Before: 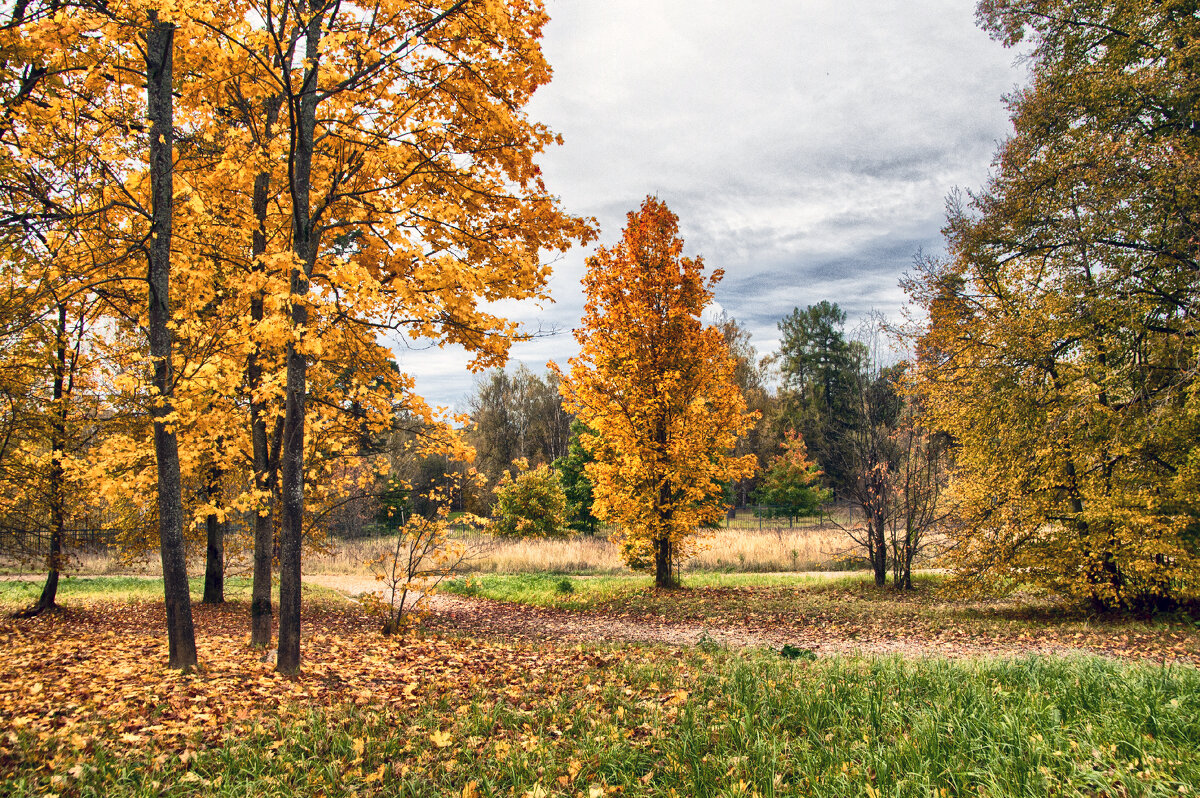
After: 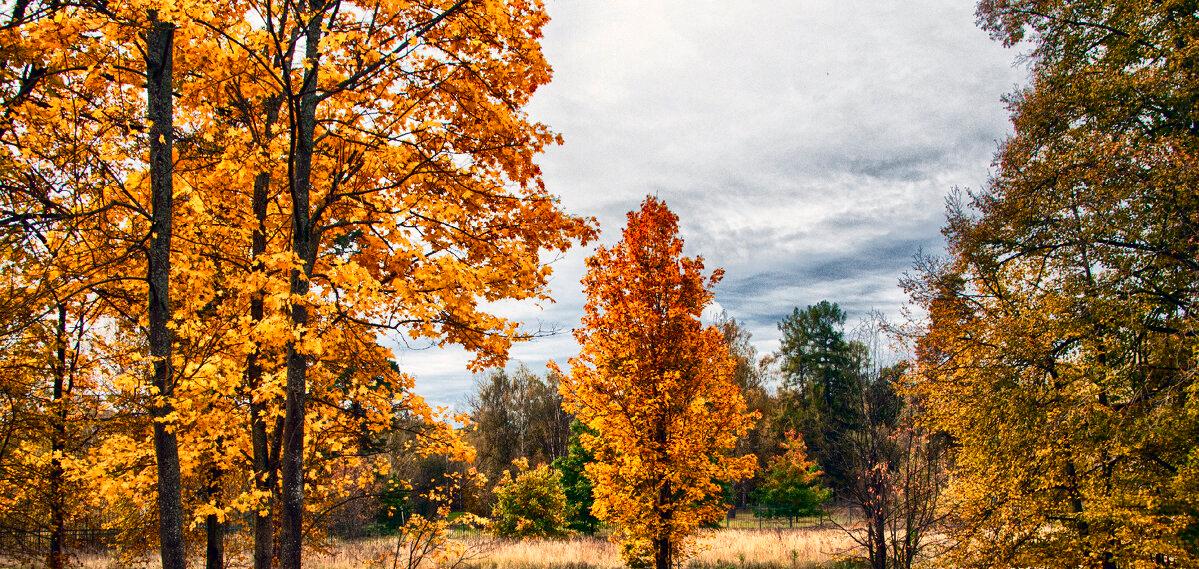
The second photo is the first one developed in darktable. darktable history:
crop: bottom 28.576%
contrast brightness saturation: contrast 0.07, brightness -0.13, saturation 0.06
